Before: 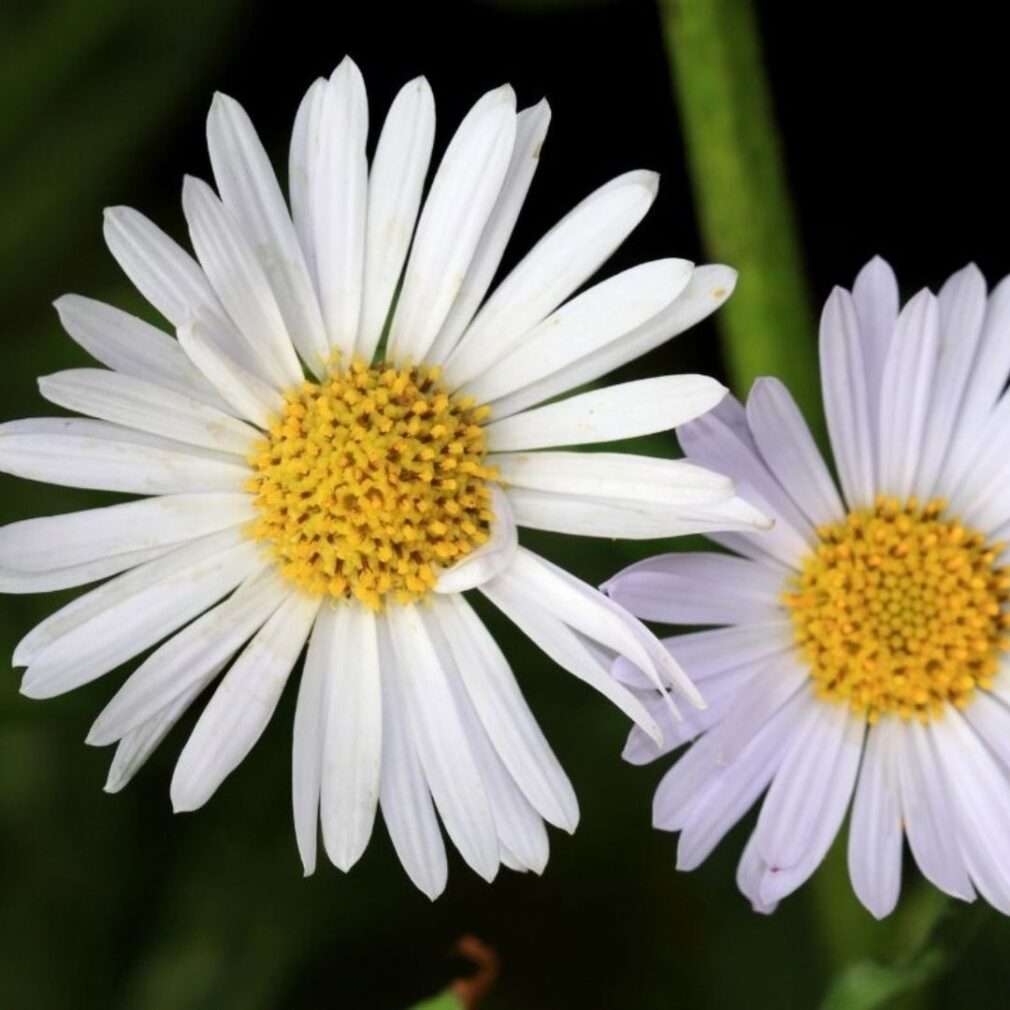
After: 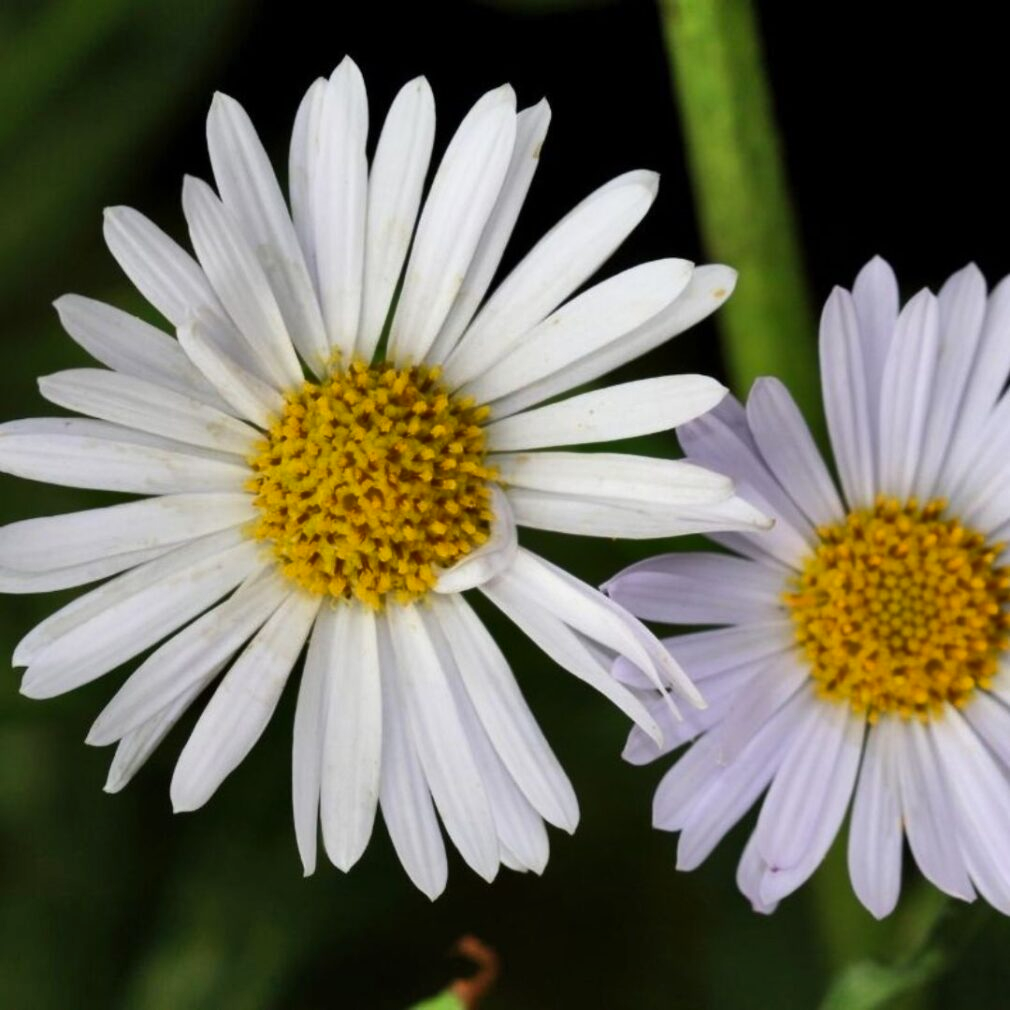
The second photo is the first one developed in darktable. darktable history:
shadows and highlights: white point adjustment -3.66, highlights -63.35, soften with gaussian
